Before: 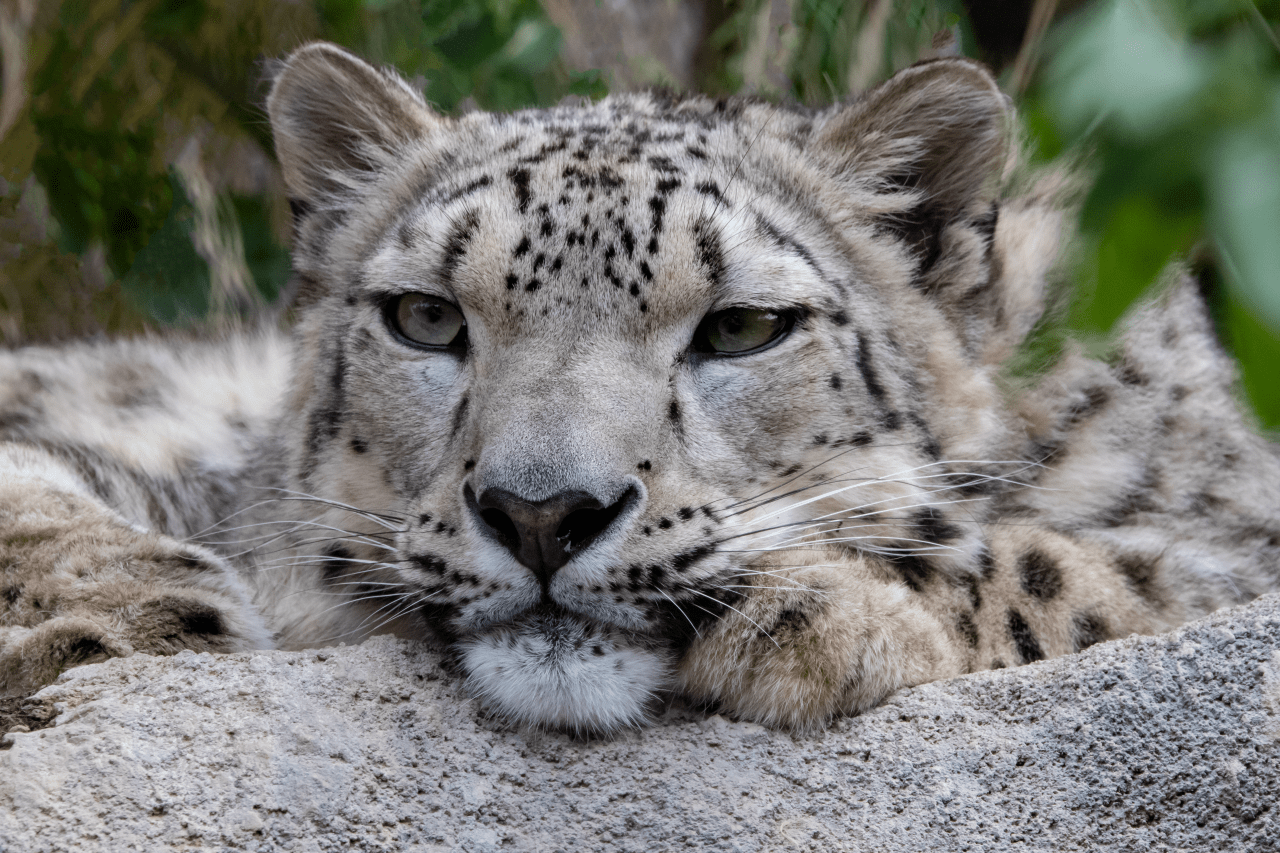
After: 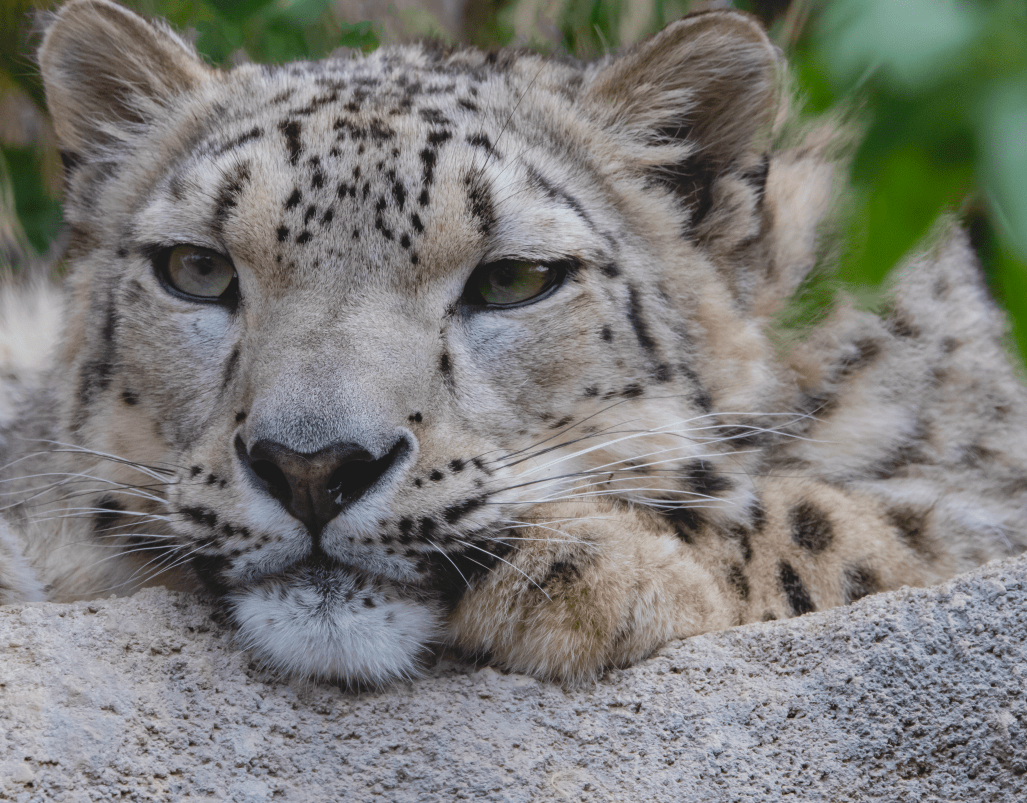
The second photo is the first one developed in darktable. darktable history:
crop and rotate: left 17.959%, top 5.771%, right 1.742%
exposure: black level correction 0.011
shadows and highlights: highlights 70.7, soften with gaussian
contrast brightness saturation: contrast -0.19, saturation 0.19
